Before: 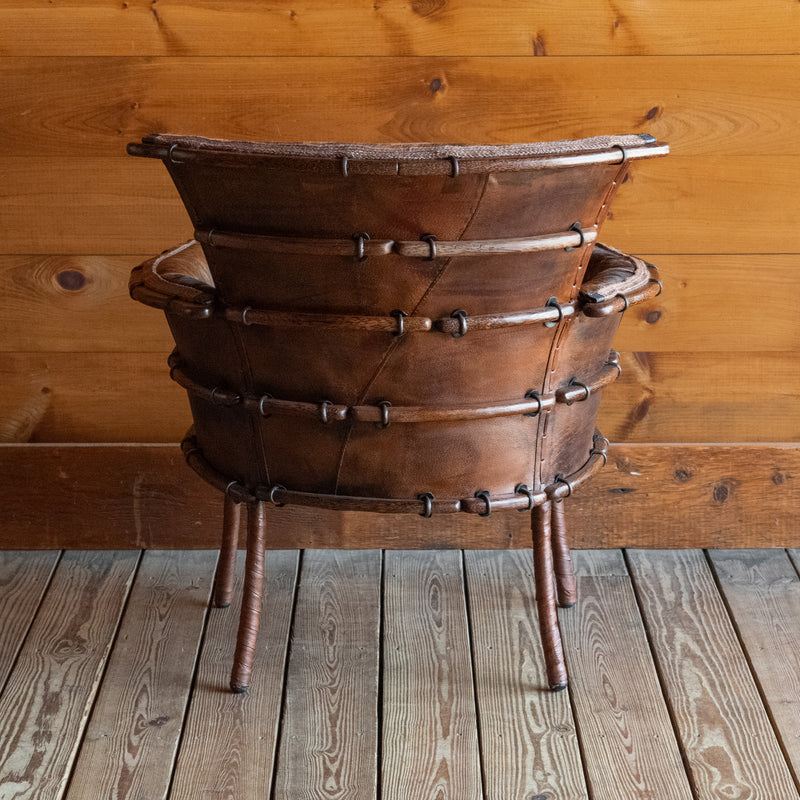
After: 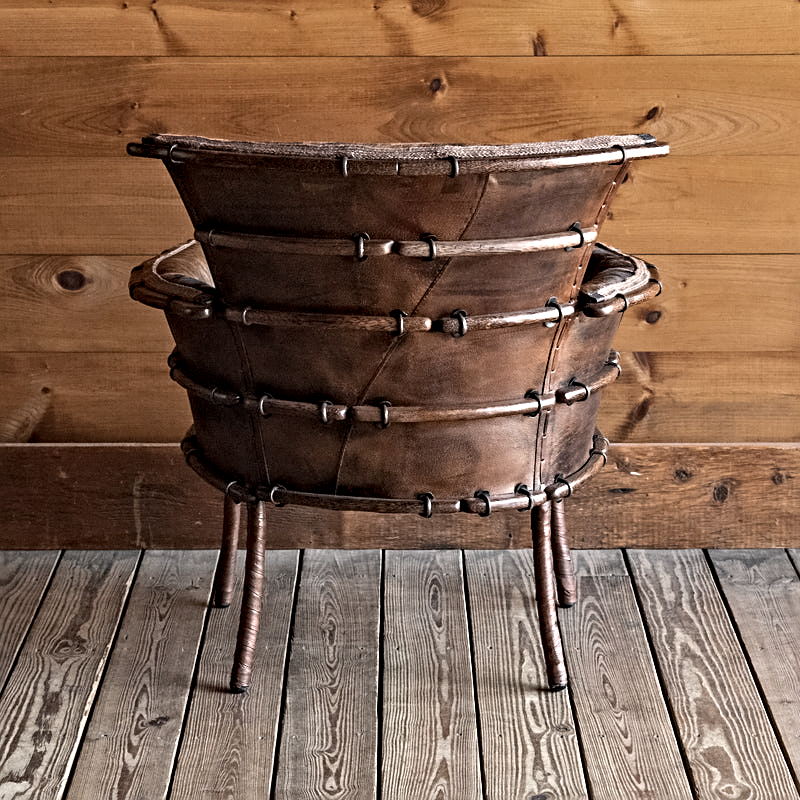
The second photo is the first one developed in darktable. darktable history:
contrast equalizer: y [[0.511, 0.558, 0.631, 0.632, 0.559, 0.512], [0.5 ×6], [0.507, 0.559, 0.627, 0.644, 0.647, 0.647], [0 ×6], [0 ×6]]
color correction: highlights a* 5.59, highlights b* 5.24, saturation 0.68
sharpen: on, module defaults
